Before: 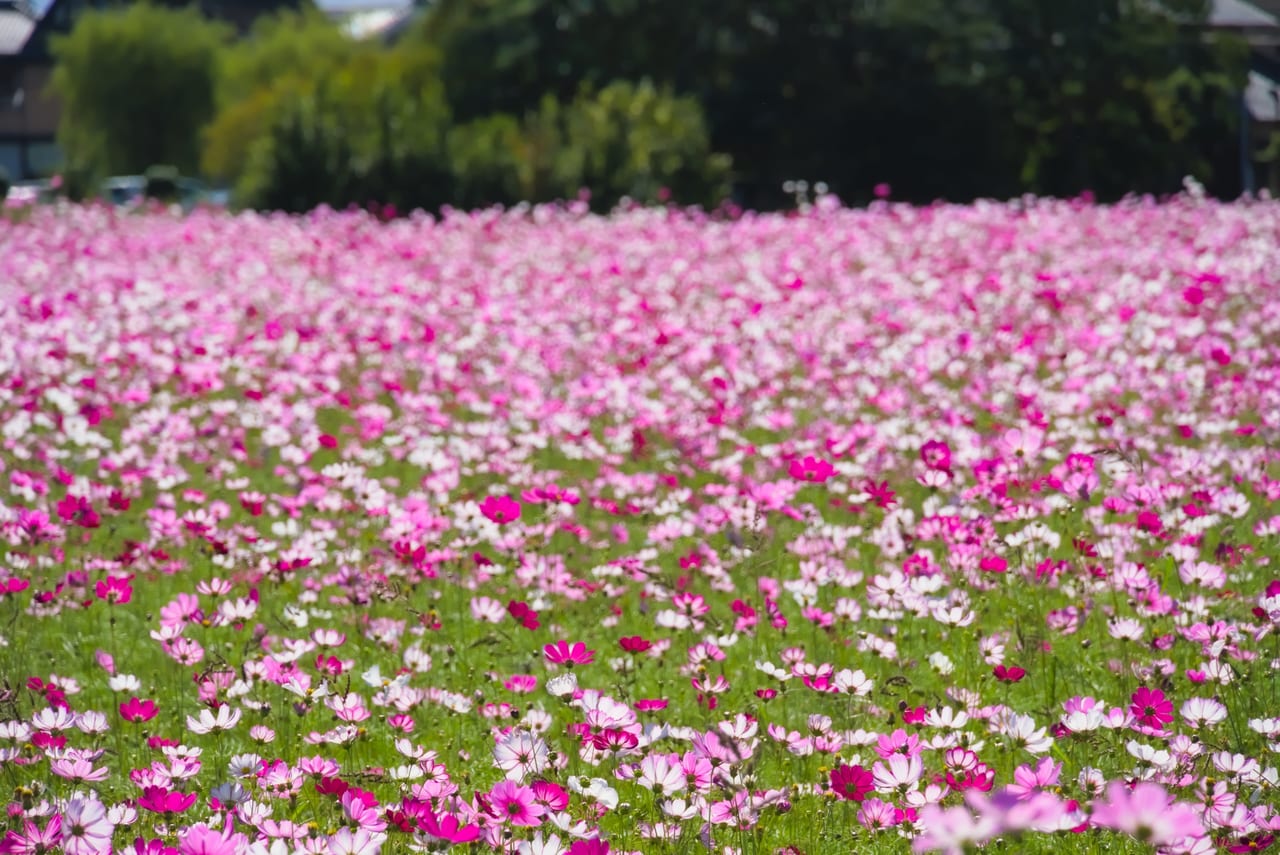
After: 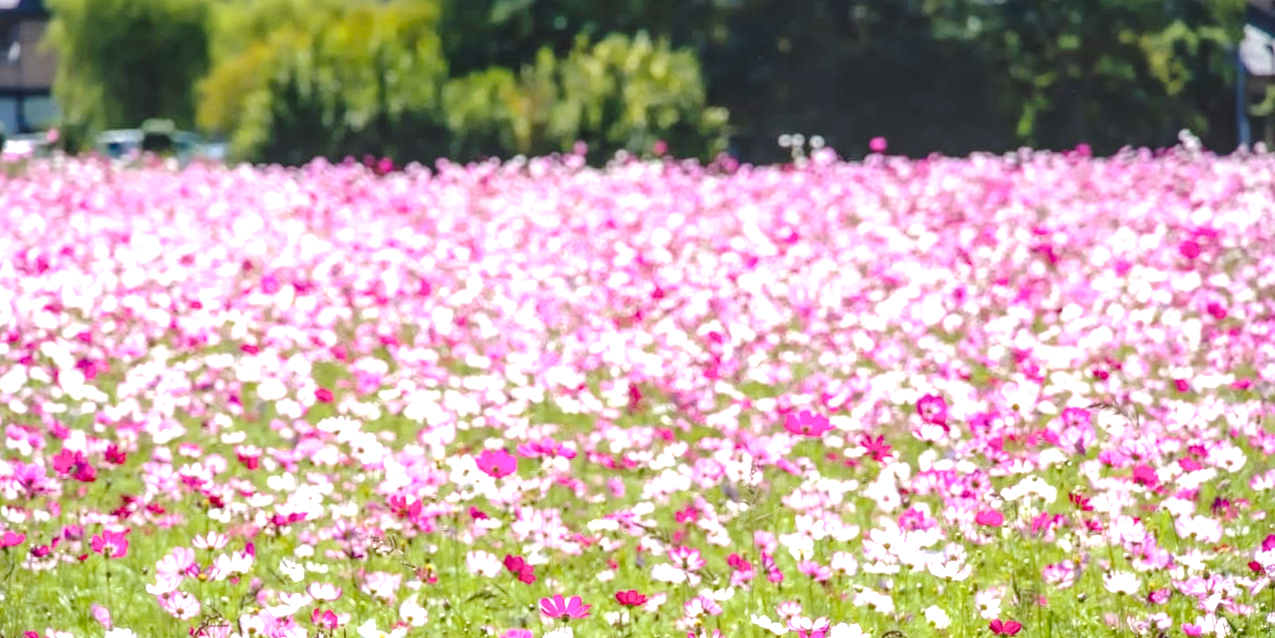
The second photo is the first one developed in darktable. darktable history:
base curve: curves: ch0 [(0, 0) (0.303, 0.277) (1, 1)]
tone curve: curves: ch0 [(0, 0) (0.003, 0.011) (0.011, 0.012) (0.025, 0.013) (0.044, 0.023) (0.069, 0.04) (0.1, 0.06) (0.136, 0.094) (0.177, 0.145) (0.224, 0.213) (0.277, 0.301) (0.335, 0.389) (0.399, 0.473) (0.468, 0.554) (0.543, 0.627) (0.623, 0.694) (0.709, 0.763) (0.801, 0.83) (0.898, 0.906) (1, 1)], preserve colors none
crop: left 0.387%, top 5.469%, bottom 19.809%
exposure: black level correction 0, exposure 1.2 EV, compensate exposure bias true, compensate highlight preservation false
local contrast: highlights 0%, shadows 0%, detail 133%
